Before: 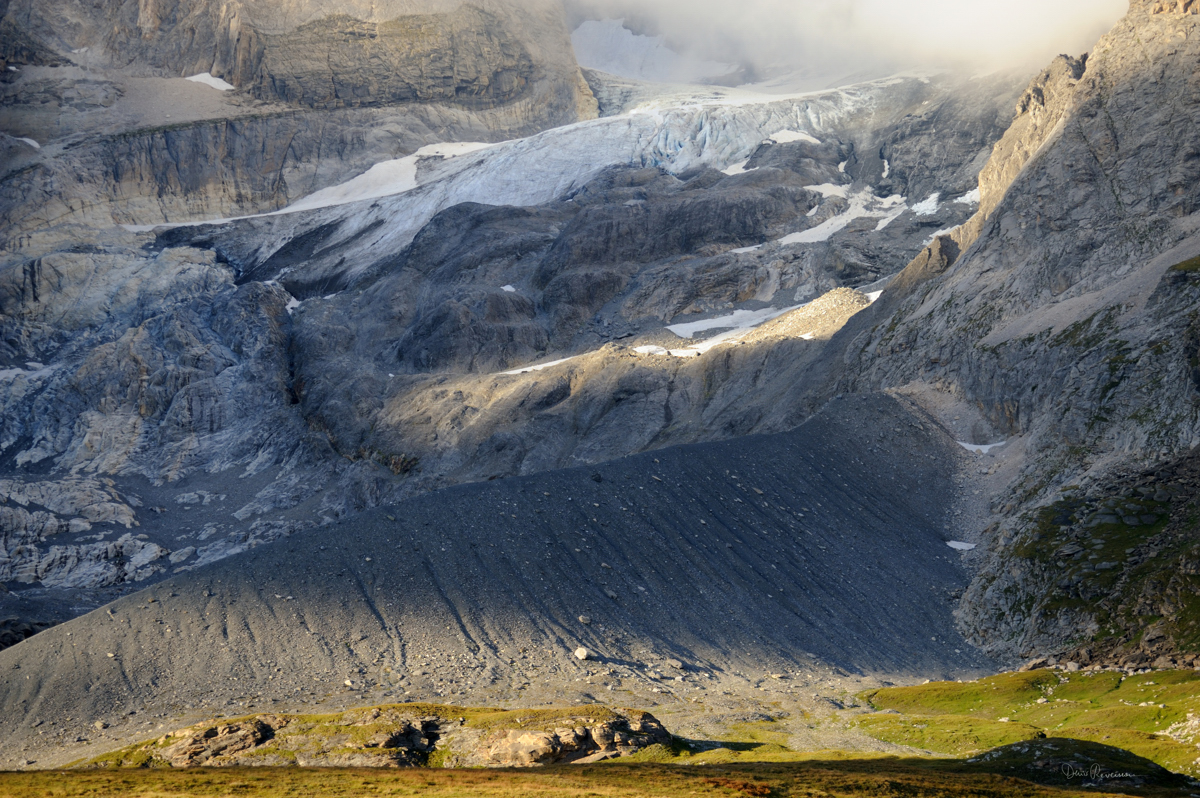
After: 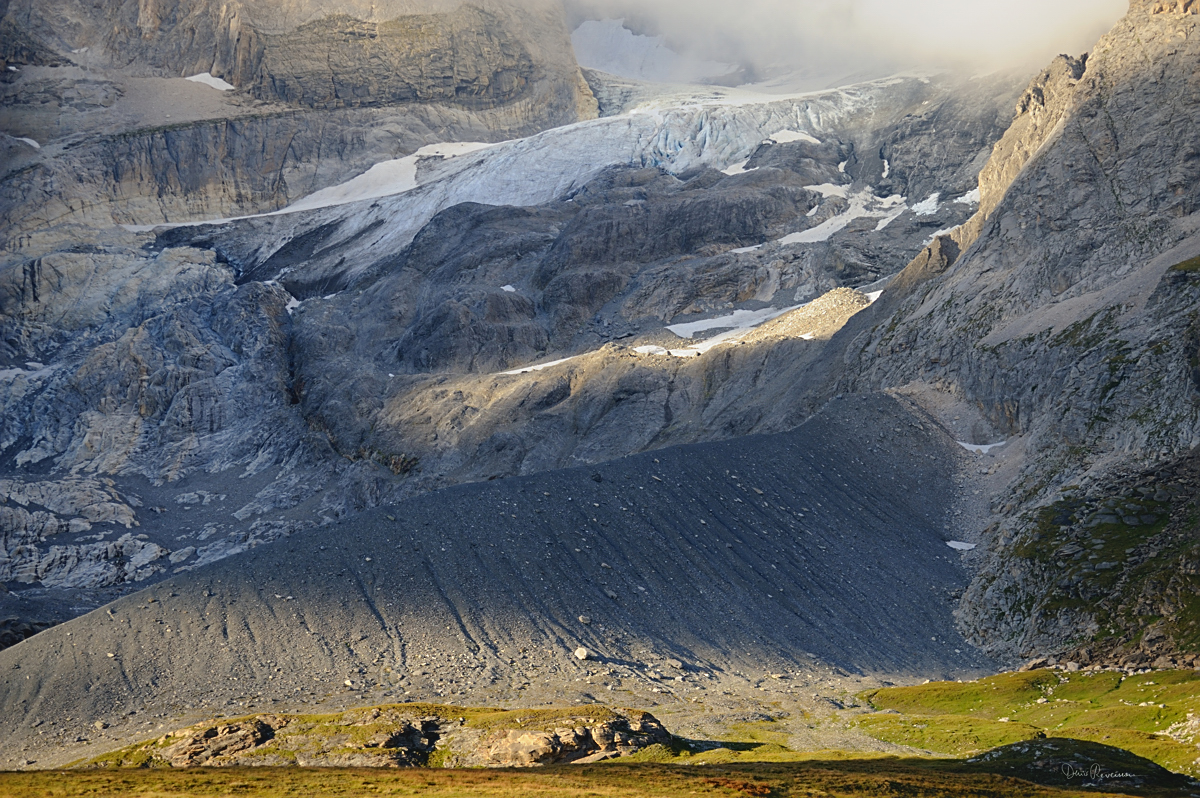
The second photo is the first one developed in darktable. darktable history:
tone equalizer: on, module defaults
contrast brightness saturation: contrast -0.11
sharpen: on, module defaults
